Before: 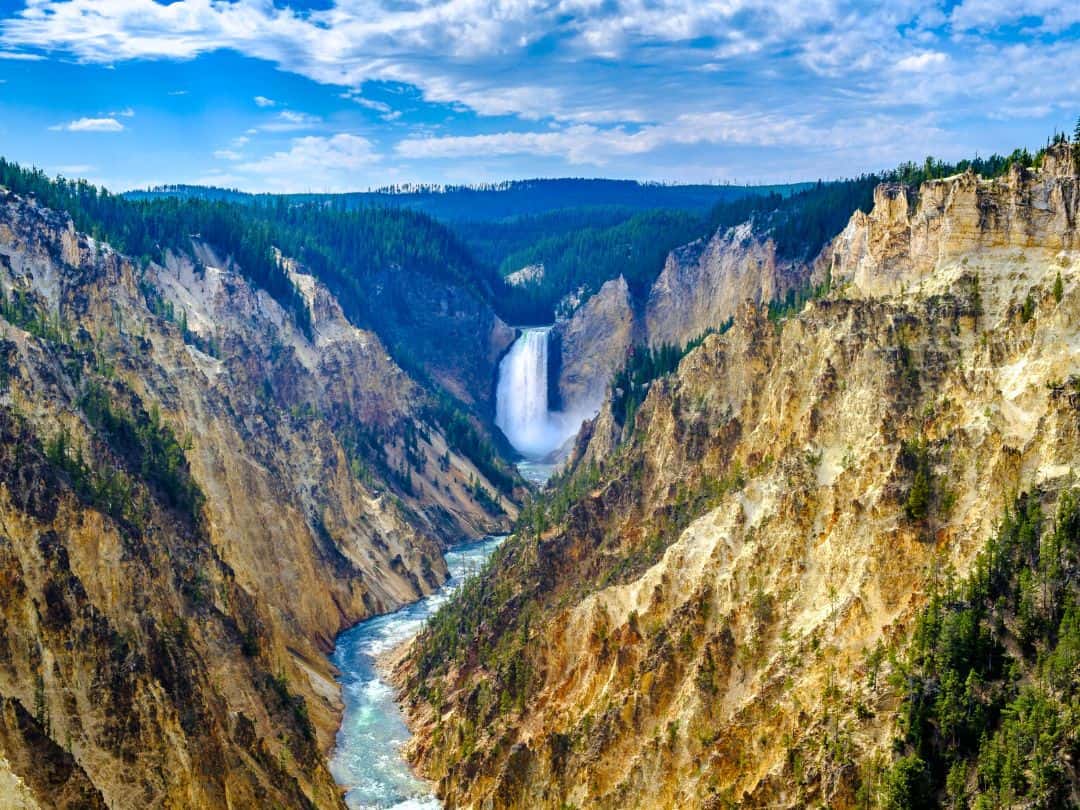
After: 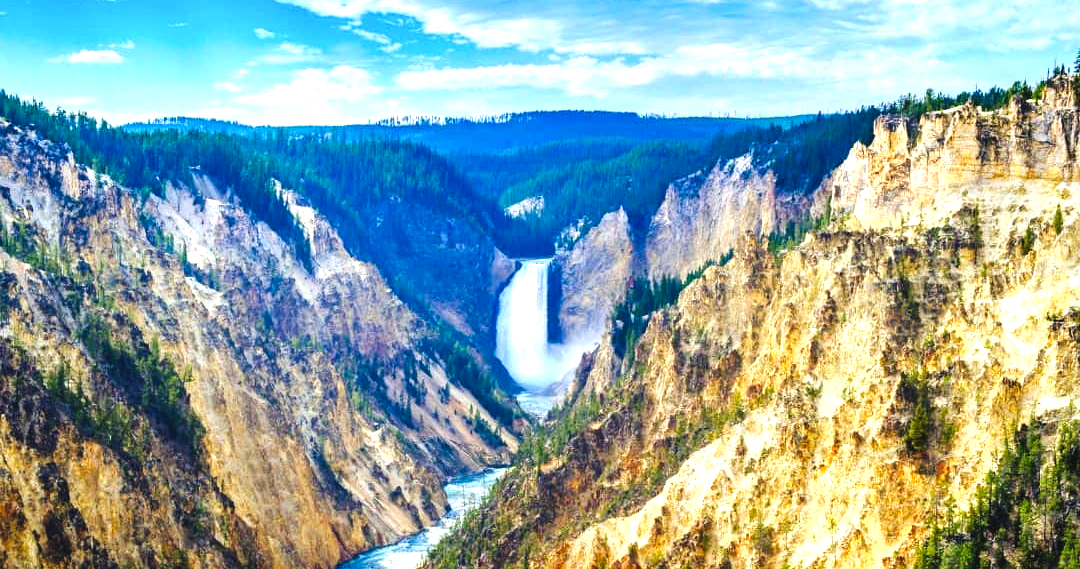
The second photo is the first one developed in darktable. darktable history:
exposure: black level correction 0, exposure 0.947 EV, compensate highlight preservation false
crop and rotate: top 8.396%, bottom 21.346%
tone curve: curves: ch0 [(0, 0.032) (0.181, 0.152) (0.751, 0.762) (1, 1)], preserve colors none
